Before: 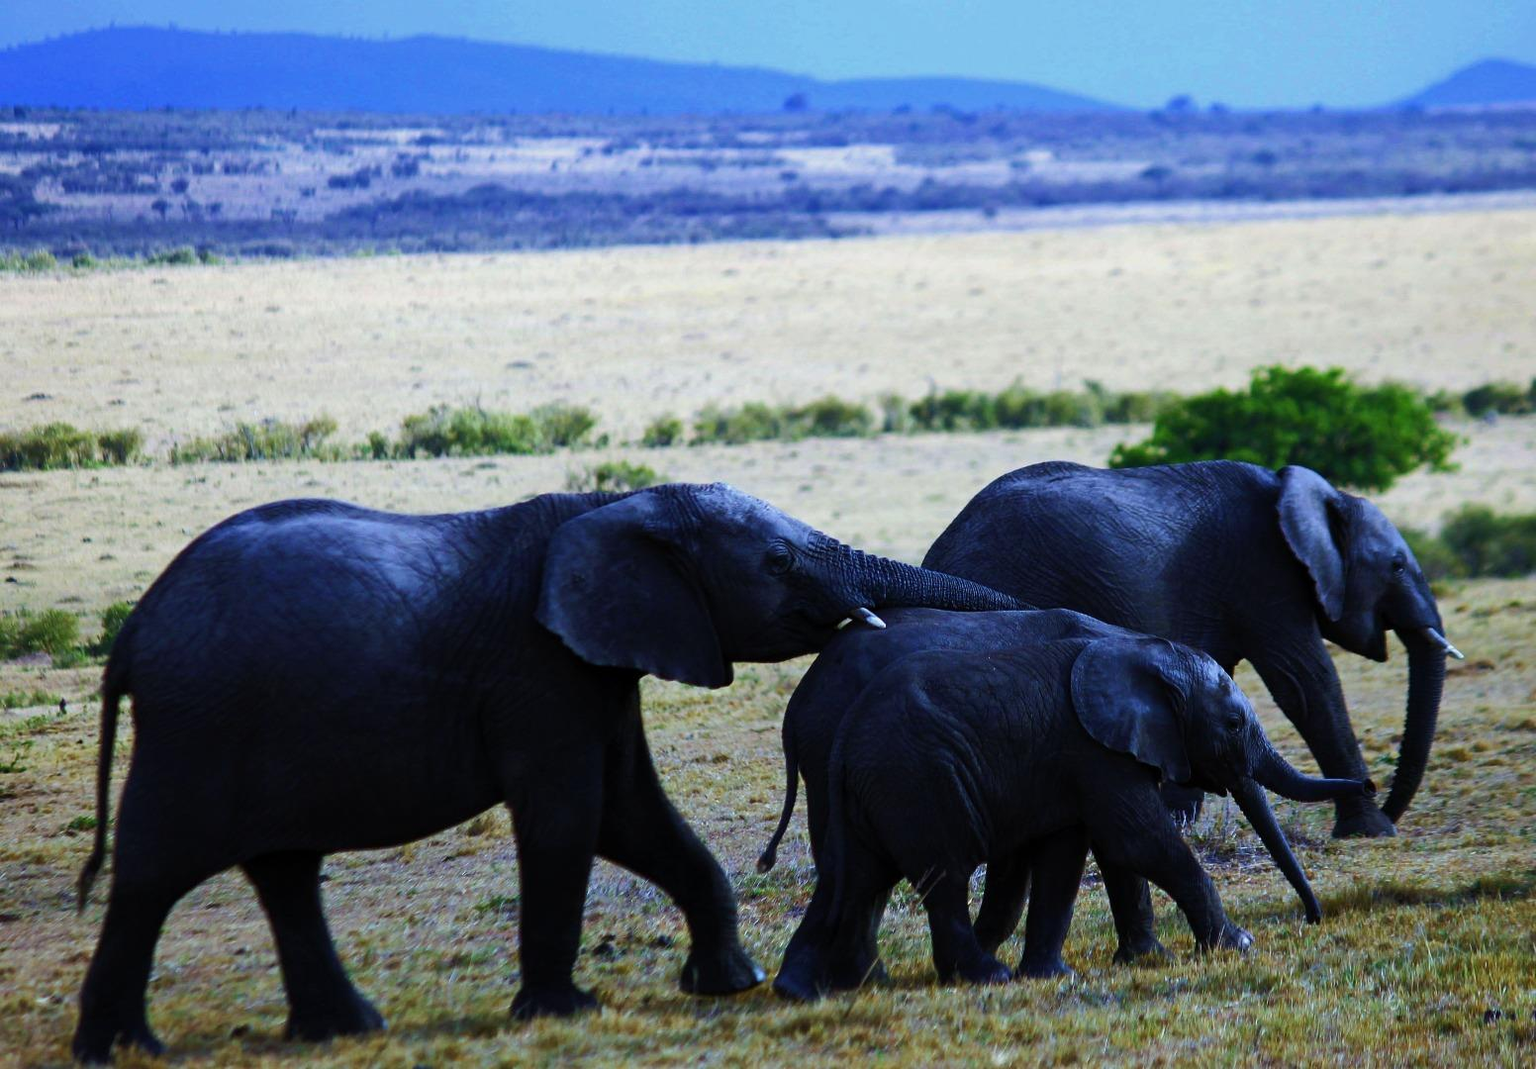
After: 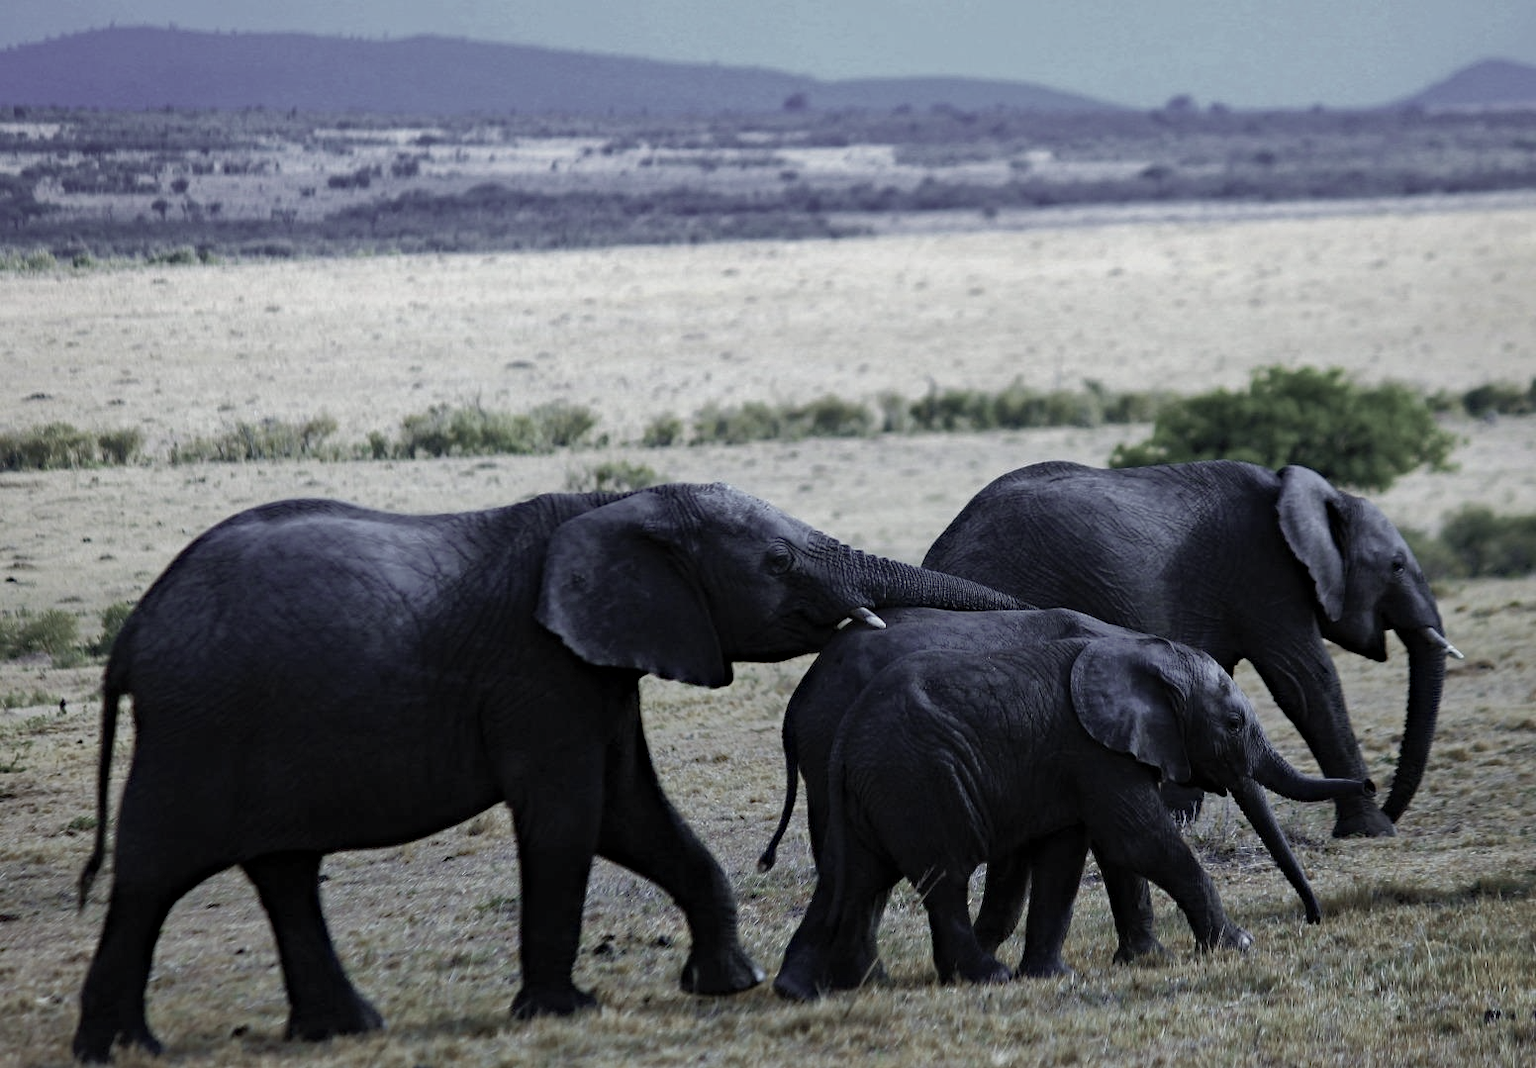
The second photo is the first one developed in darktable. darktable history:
shadows and highlights: on, module defaults
color correction: saturation 0.3
haze removal: compatibility mode true, adaptive false
